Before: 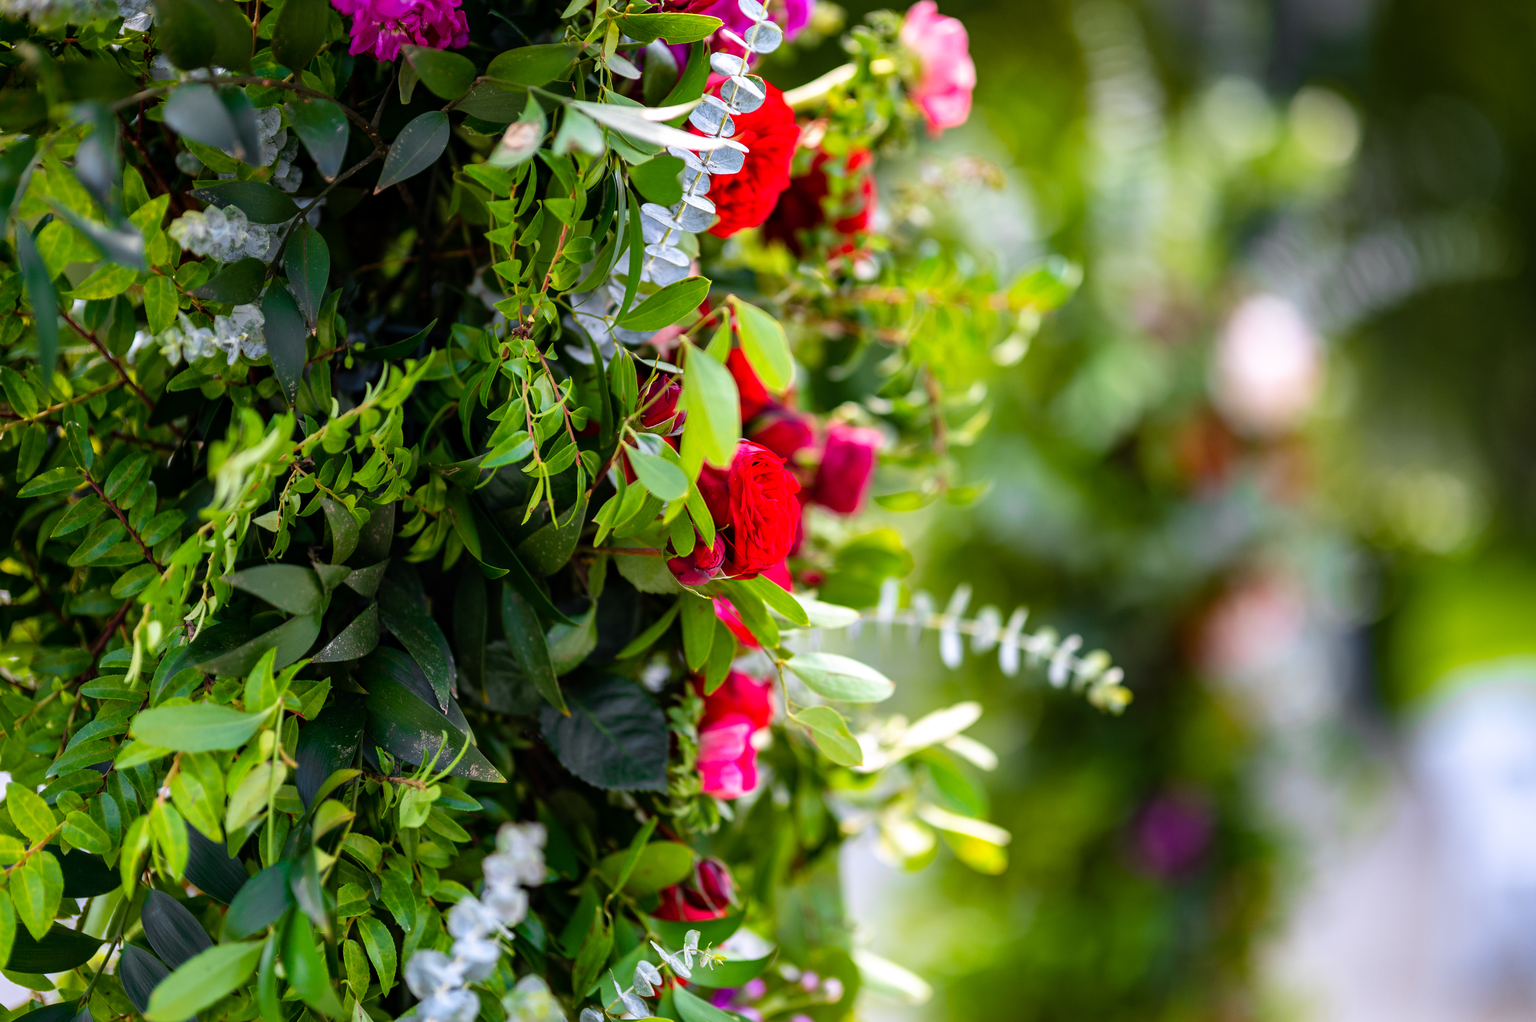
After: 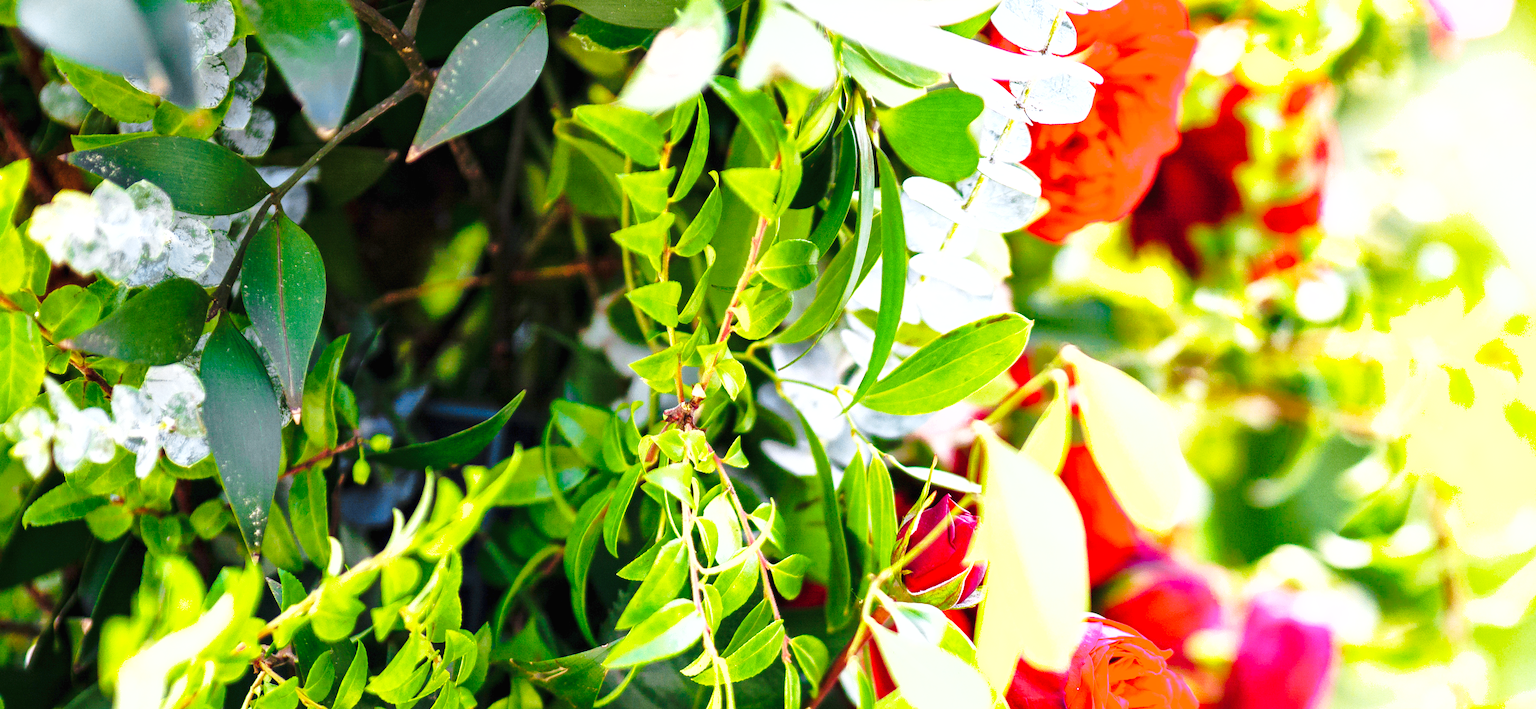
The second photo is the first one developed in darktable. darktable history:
crop: left 10.042%, top 10.558%, right 35.999%, bottom 51.974%
shadows and highlights: on, module defaults
exposure: black level correction 0, exposure 1.486 EV, compensate highlight preservation false
base curve: curves: ch0 [(0, 0) (0.028, 0.03) (0.121, 0.232) (0.46, 0.748) (0.859, 0.968) (1, 1)], preserve colors none
